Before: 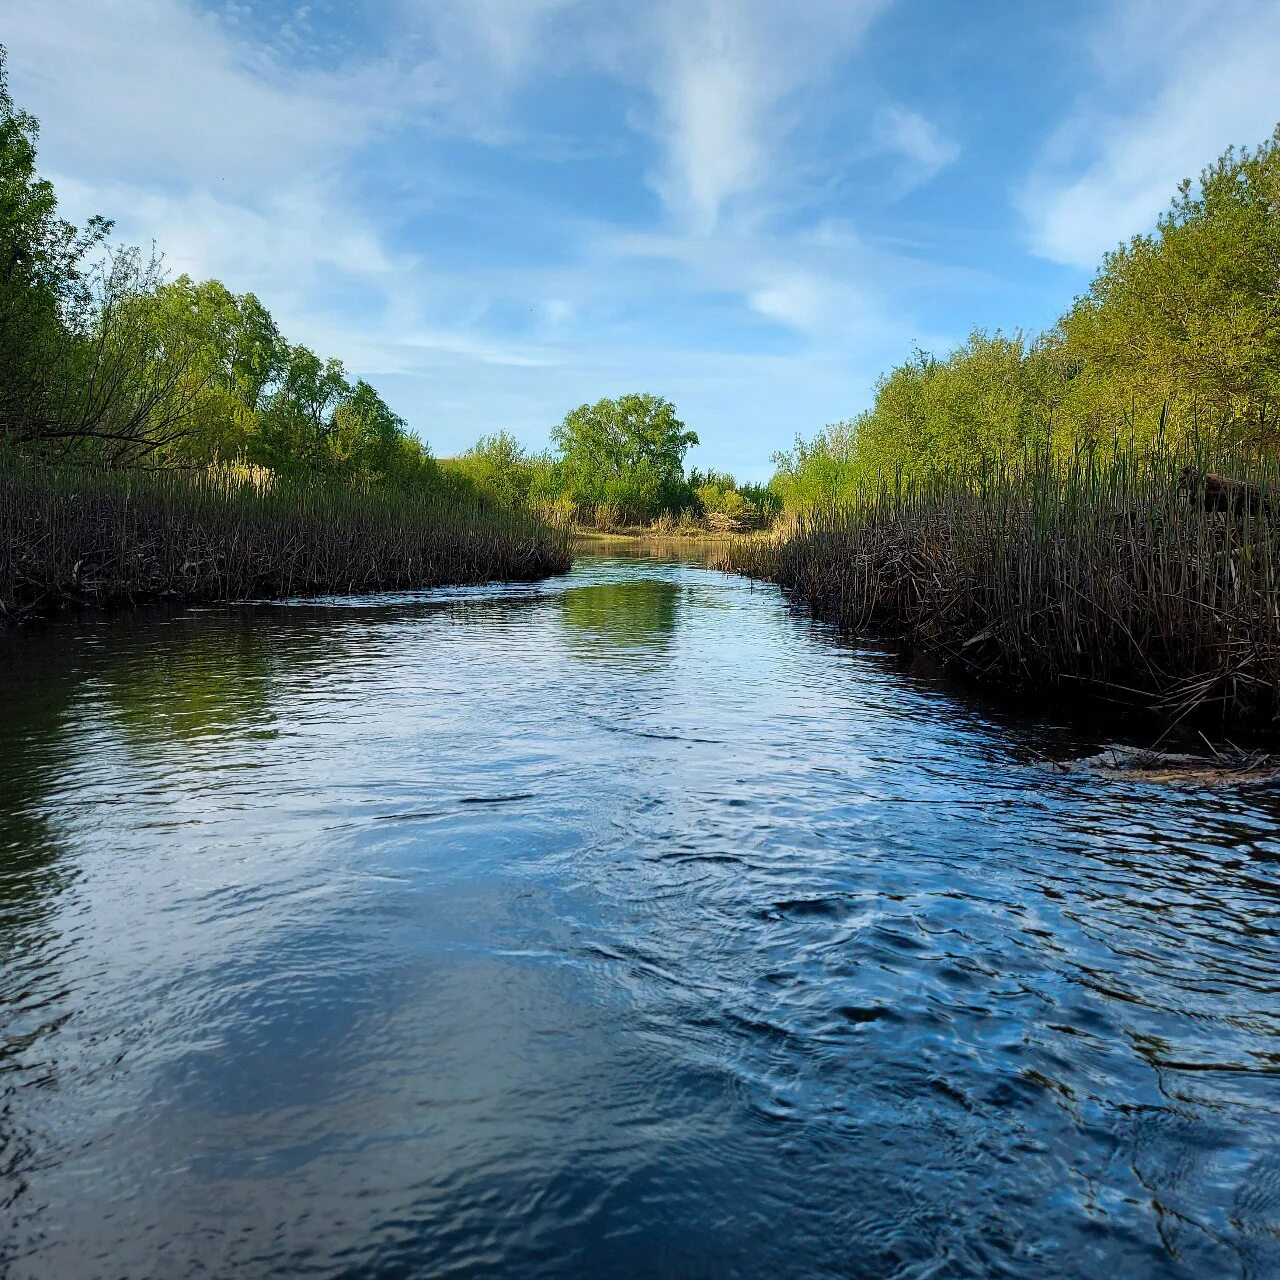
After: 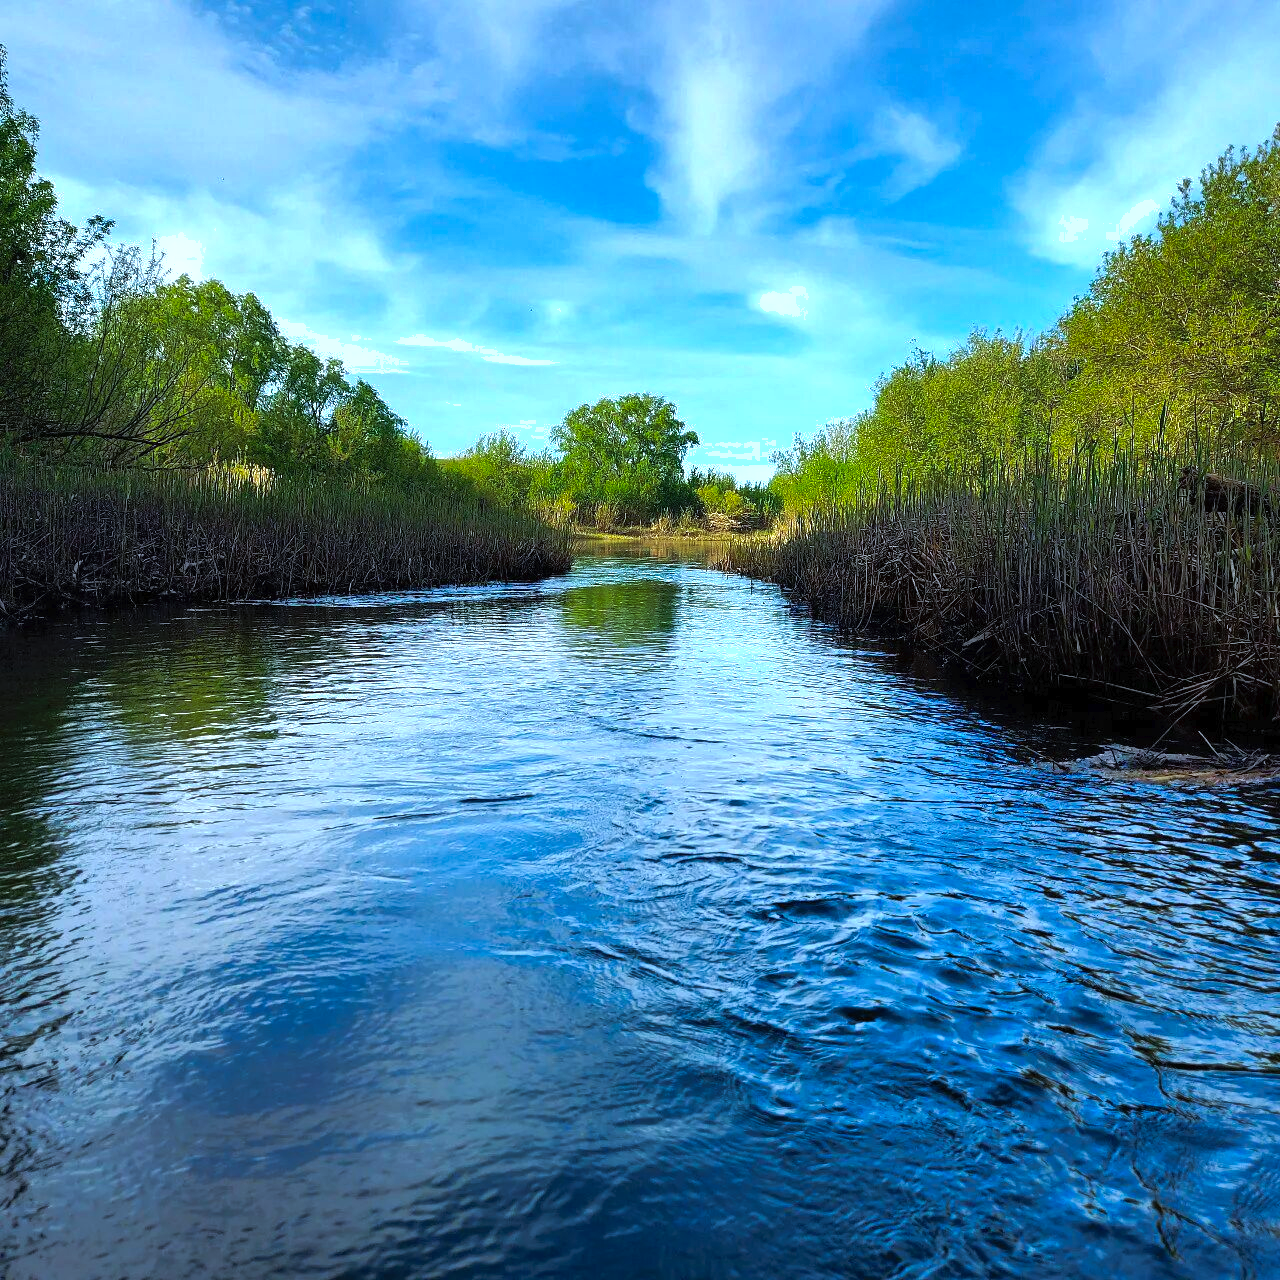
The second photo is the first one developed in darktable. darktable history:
tone curve: curves: ch0 [(0, 0) (0.003, 0.006) (0.011, 0.01) (0.025, 0.017) (0.044, 0.029) (0.069, 0.043) (0.1, 0.064) (0.136, 0.091) (0.177, 0.128) (0.224, 0.162) (0.277, 0.206) (0.335, 0.258) (0.399, 0.324) (0.468, 0.404) (0.543, 0.499) (0.623, 0.595) (0.709, 0.693) (0.801, 0.786) (0.898, 0.883) (1, 1)], preserve colors none
shadows and highlights: on, module defaults
levels: levels [0, 0.43, 0.859]
white balance: red 0.924, blue 1.095
